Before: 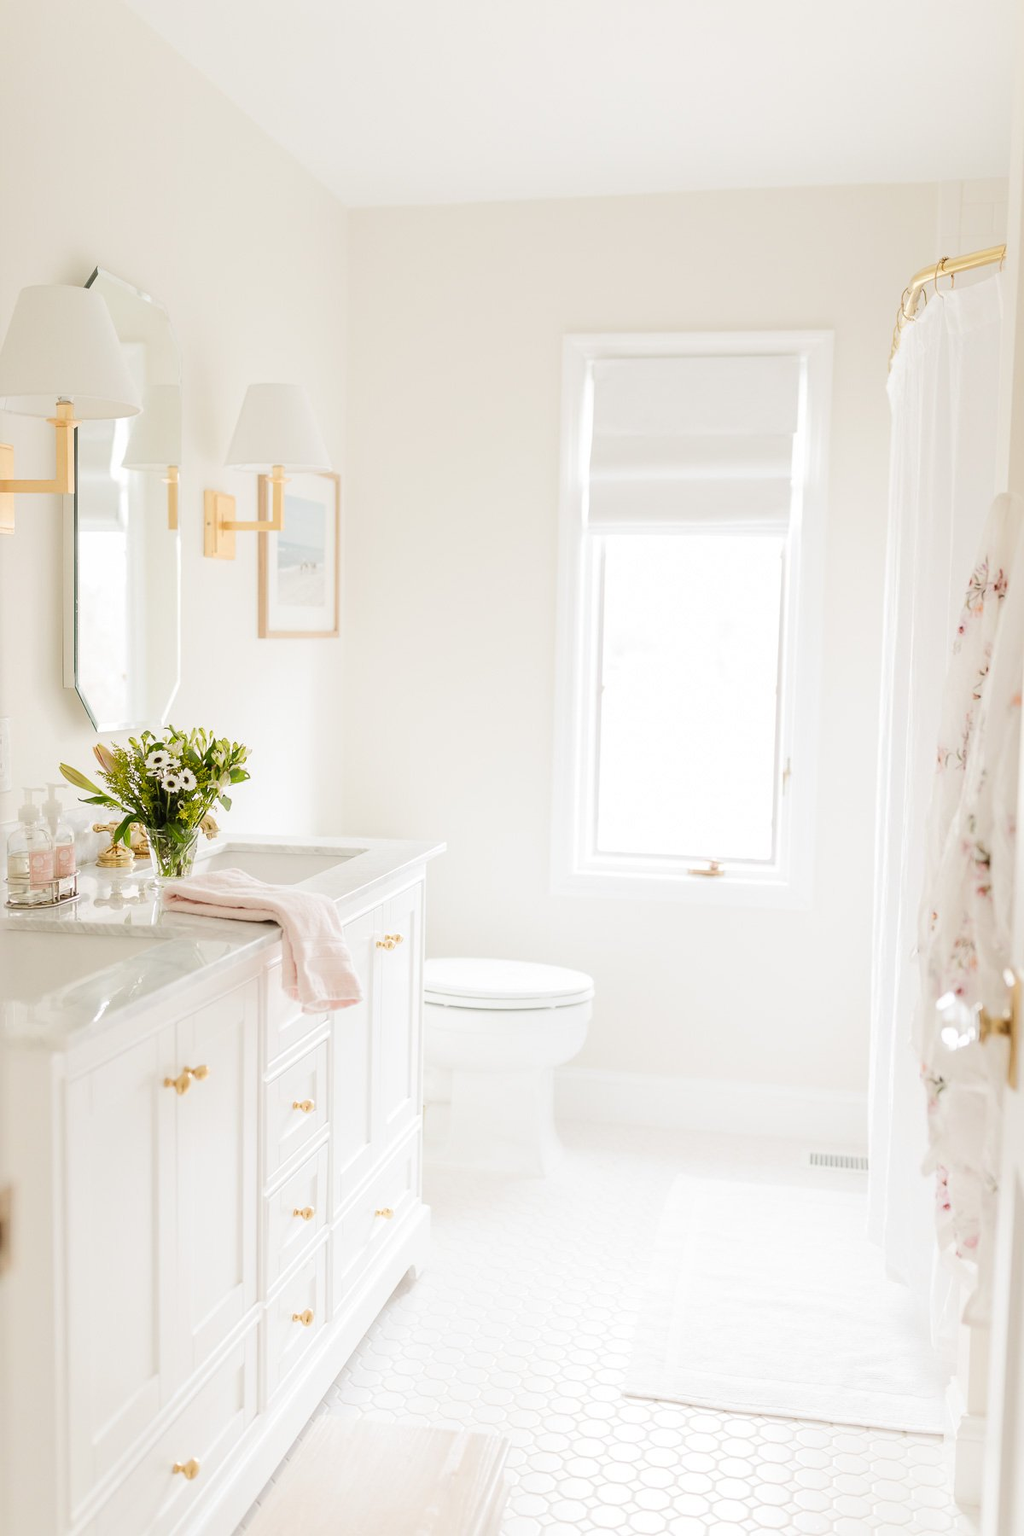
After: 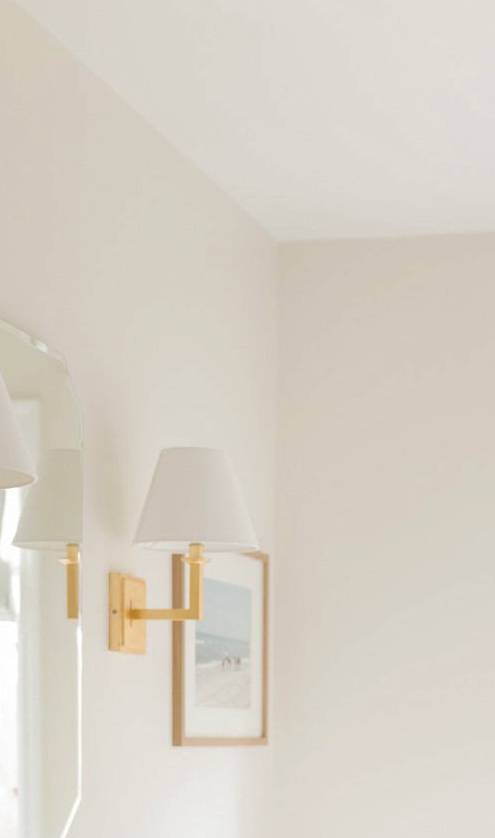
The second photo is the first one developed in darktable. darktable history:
crop and rotate: left 10.878%, top 0.111%, right 47.837%, bottom 53.33%
shadows and highlights: on, module defaults
